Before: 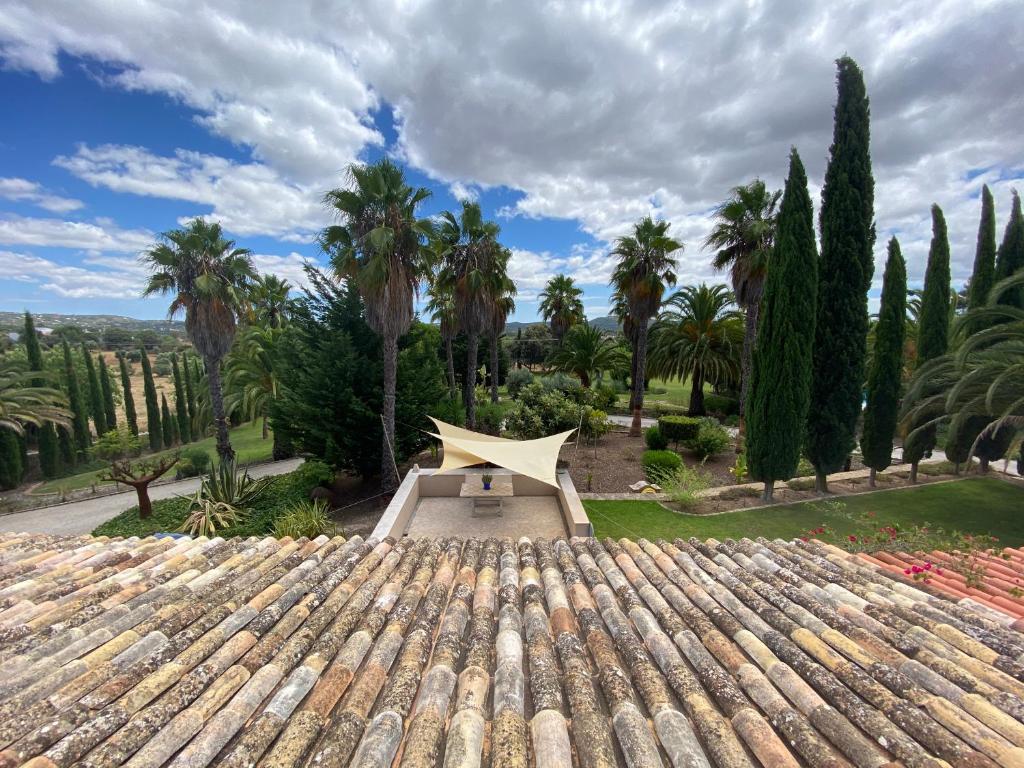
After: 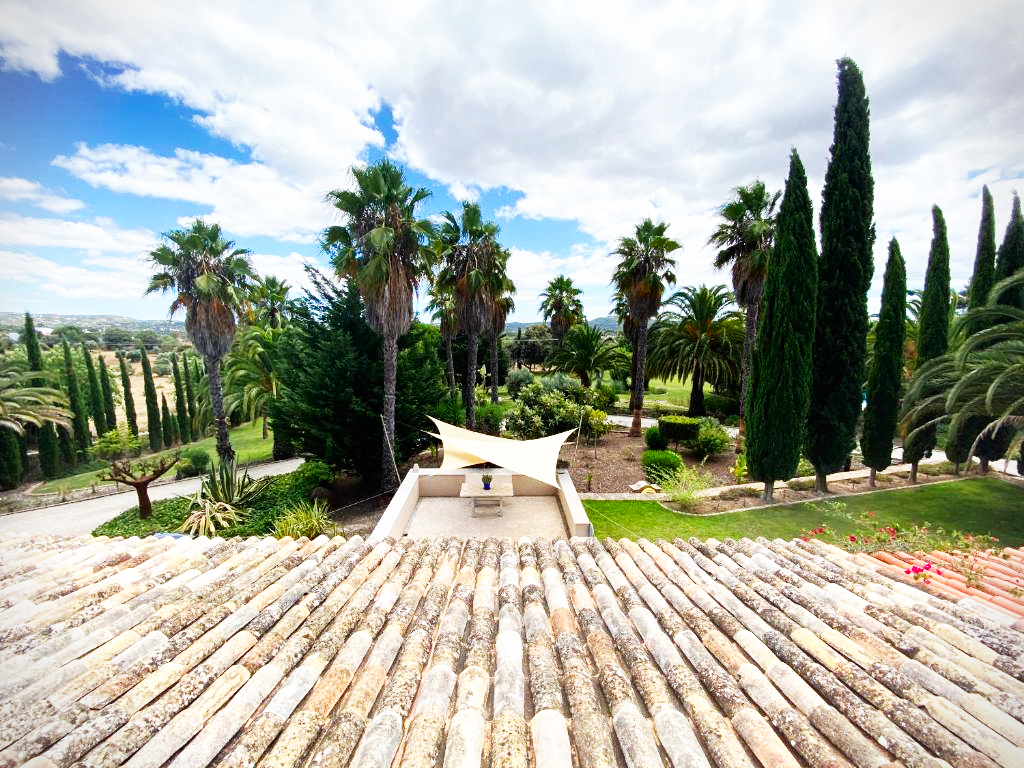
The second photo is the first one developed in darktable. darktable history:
vignetting: fall-off start 92.23%, brightness -0.44, saturation -0.686, unbound false
base curve: curves: ch0 [(0, 0) (0.007, 0.004) (0.027, 0.03) (0.046, 0.07) (0.207, 0.54) (0.442, 0.872) (0.673, 0.972) (1, 1)], preserve colors none
